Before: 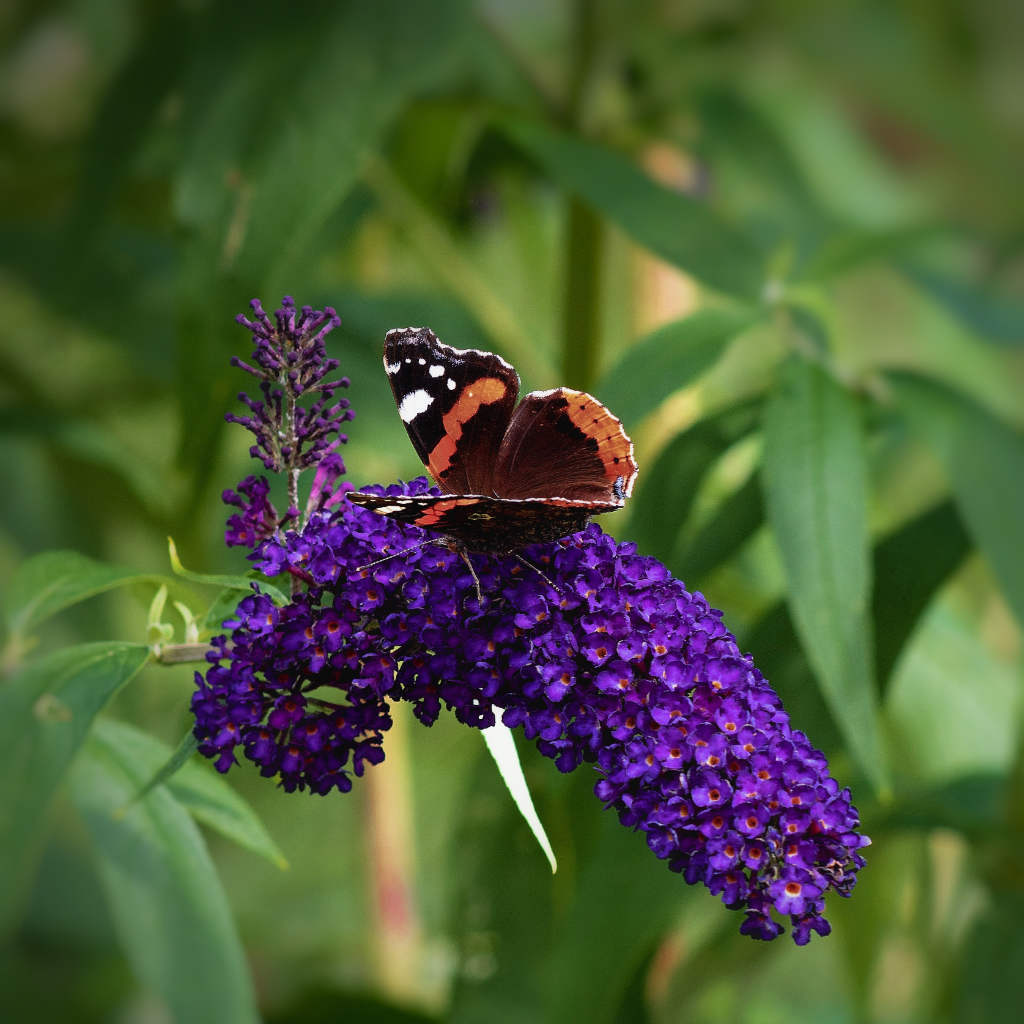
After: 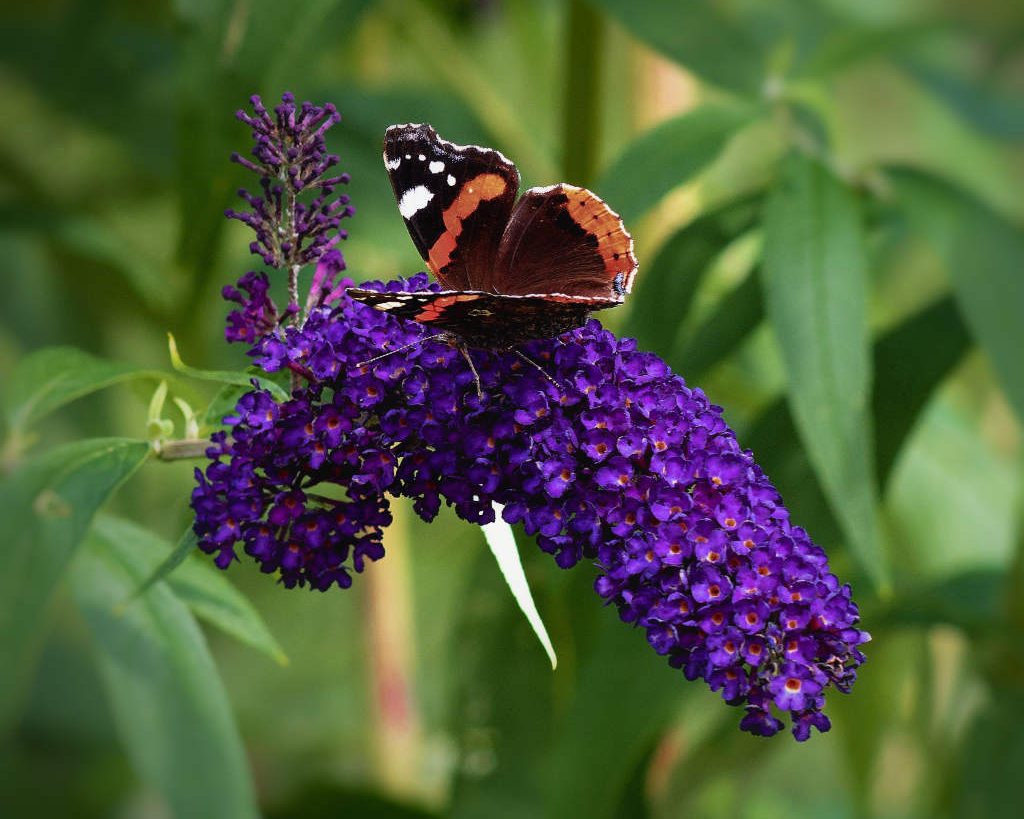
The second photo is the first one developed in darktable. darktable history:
crop and rotate: top 19.998%
